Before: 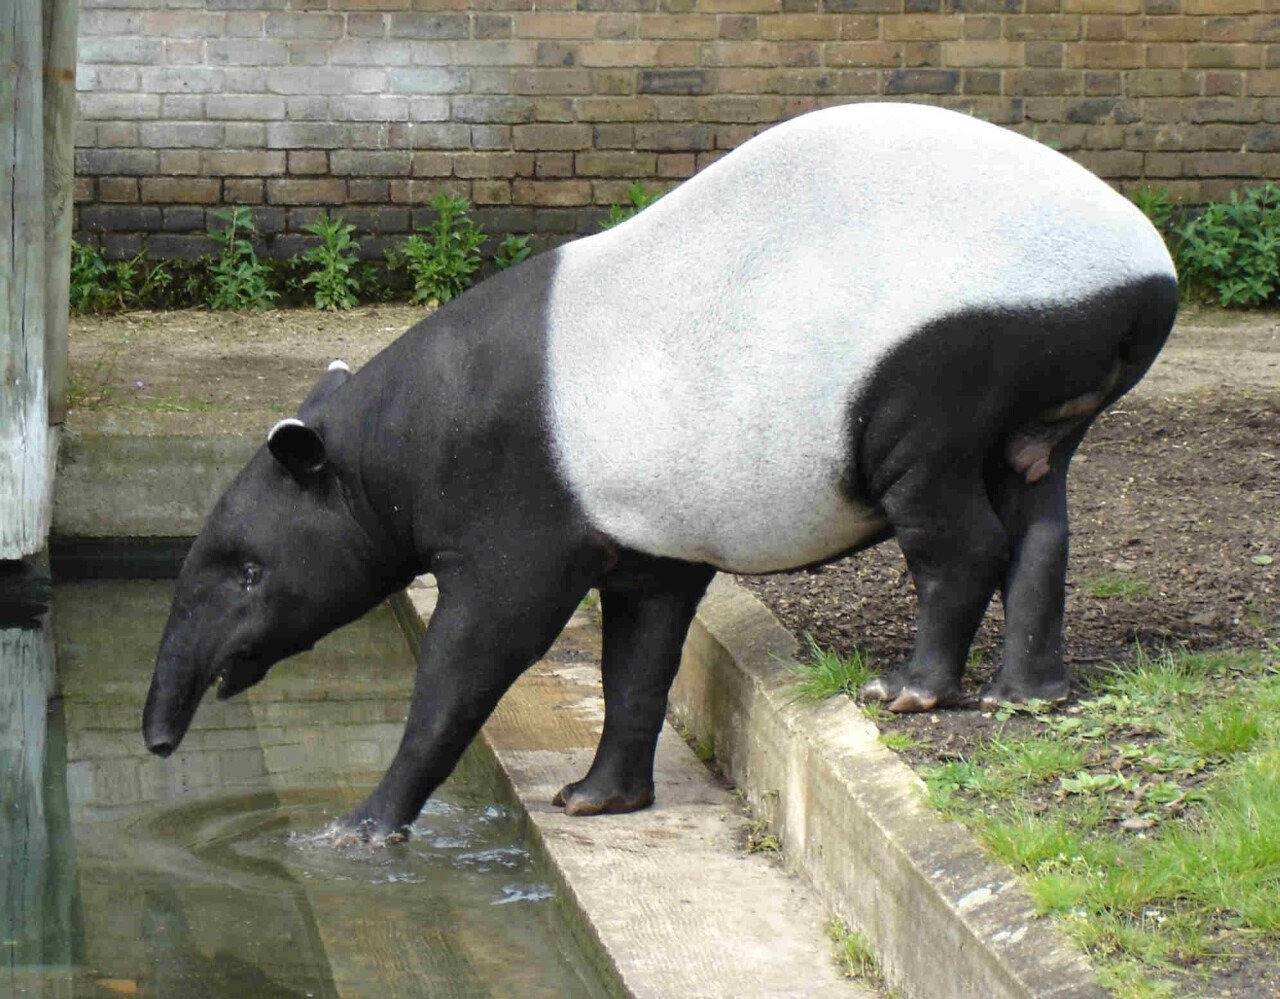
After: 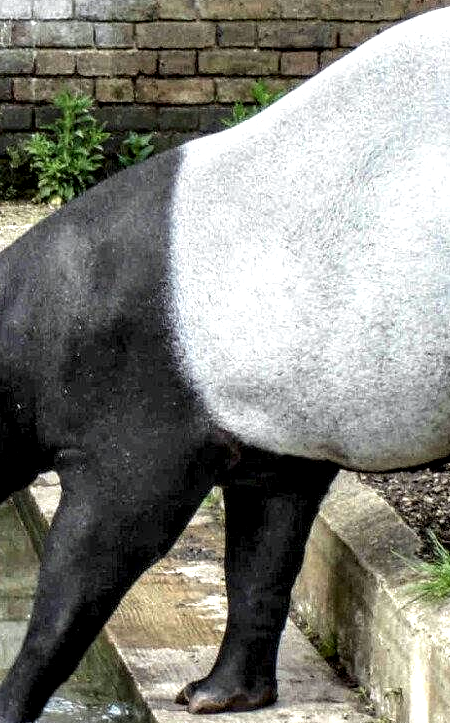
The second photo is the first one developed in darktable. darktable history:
local contrast: detail 203%
white balance: red 0.986, blue 1.01
crop and rotate: left 29.476%, top 10.214%, right 35.32%, bottom 17.333%
